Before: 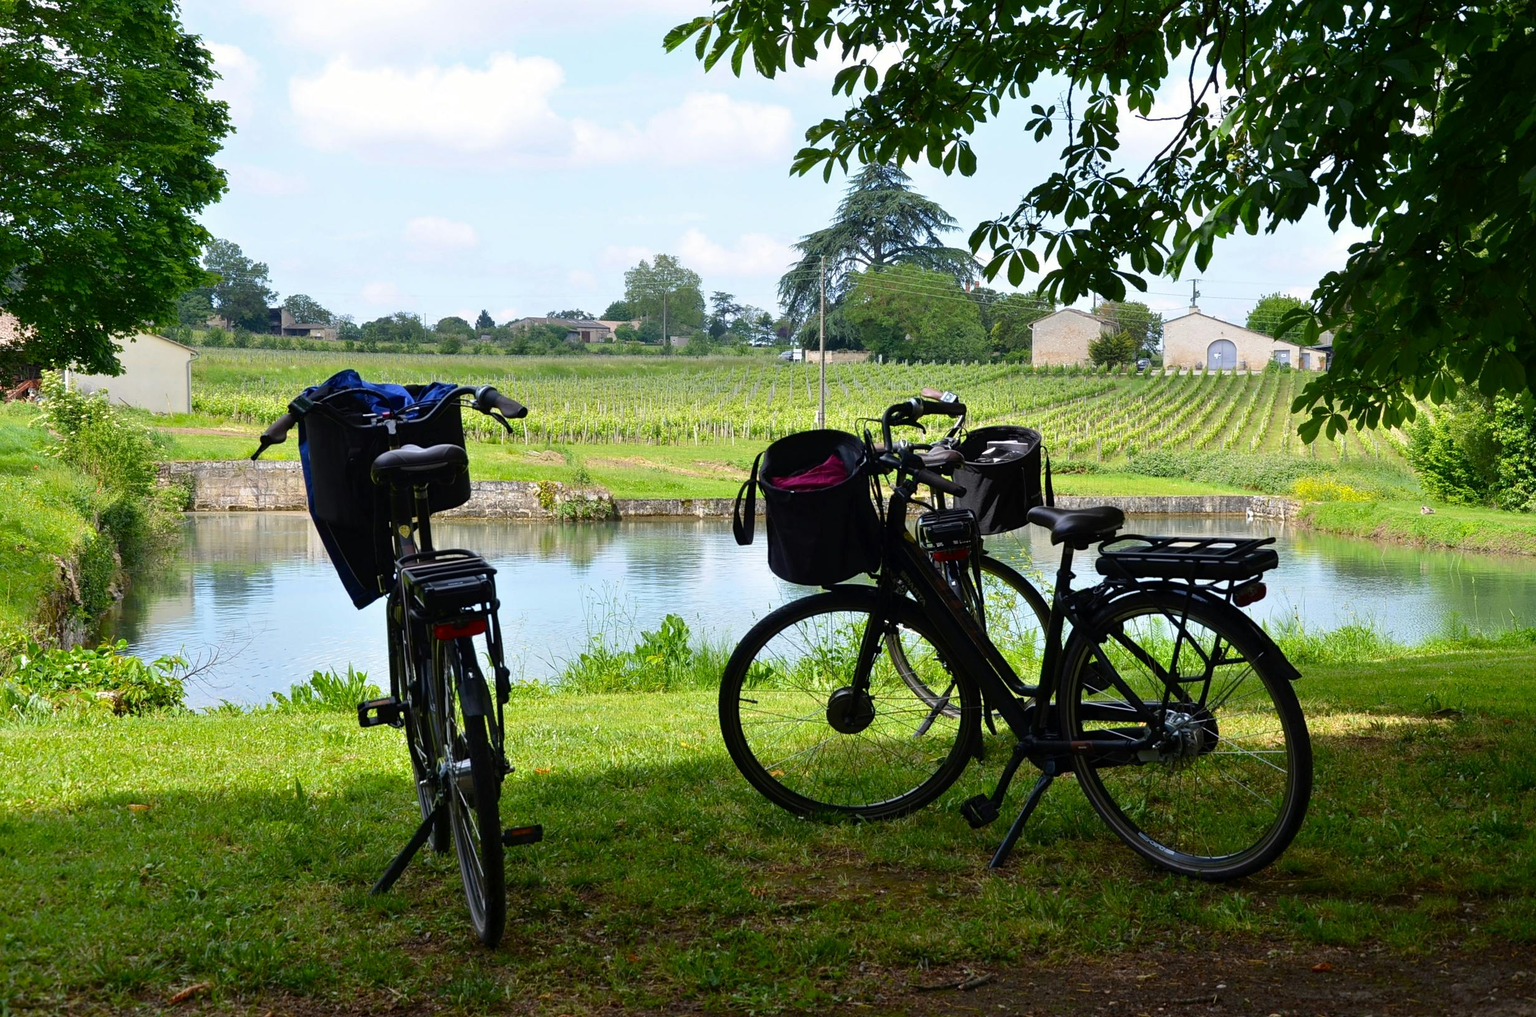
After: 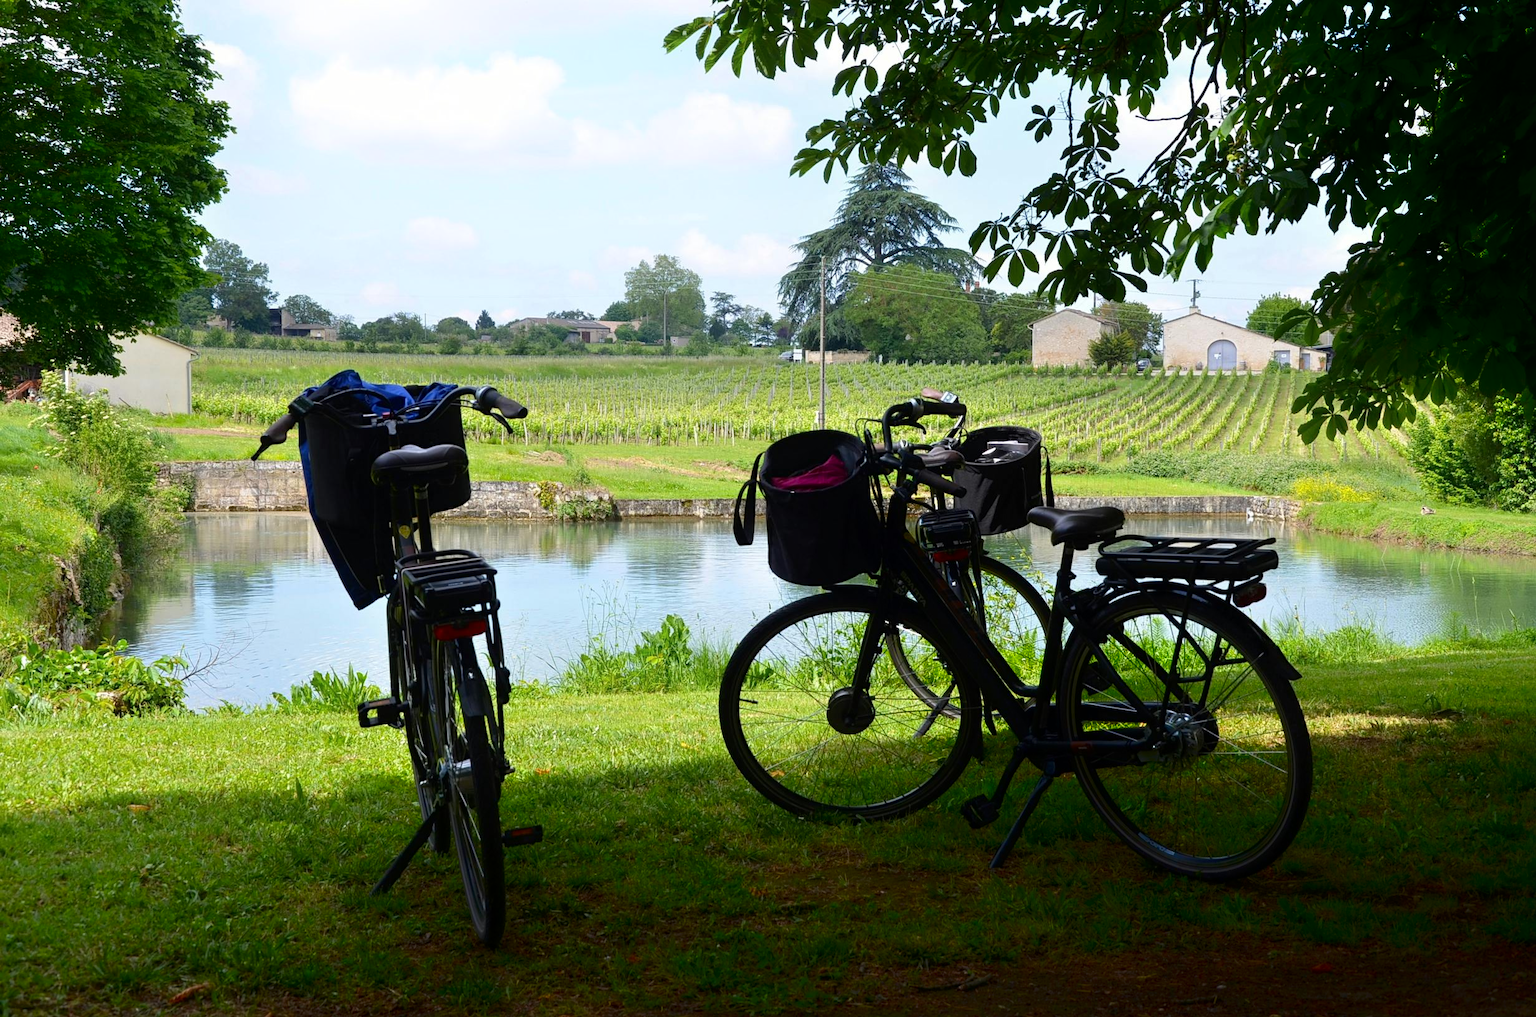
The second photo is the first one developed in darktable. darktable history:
shadows and highlights: shadows -69.55, highlights 35.37, soften with gaussian
